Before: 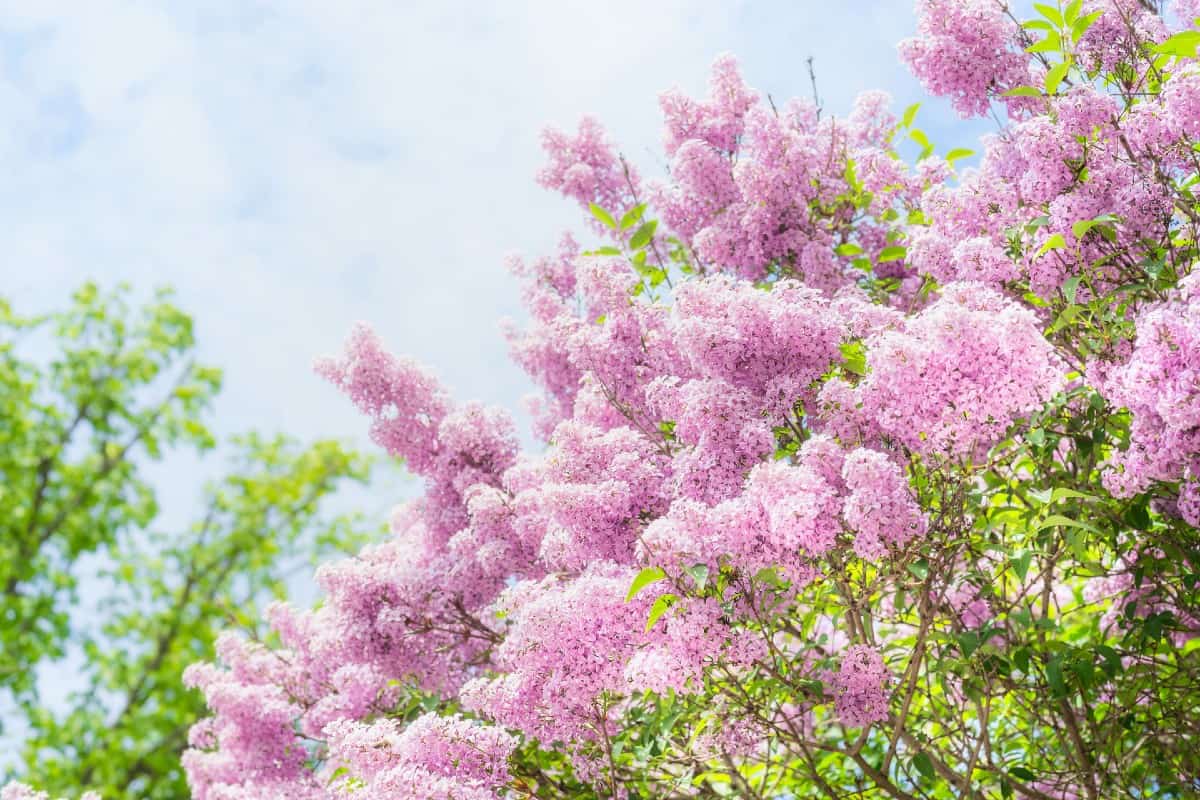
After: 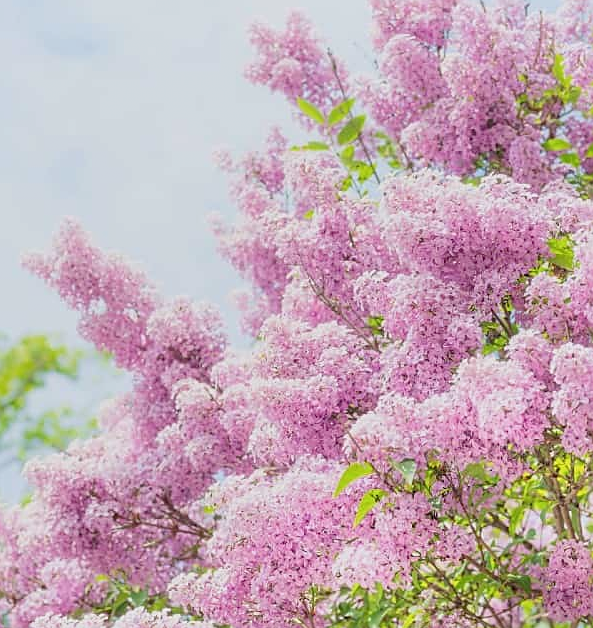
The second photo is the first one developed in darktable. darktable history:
sharpen: on, module defaults
color balance rgb: perceptual saturation grading › global saturation -0.31%, global vibrance -8%, contrast -13%
crop and rotate: angle 0.02°, left 24.353%, top 13.219%, right 26.156%, bottom 8.224%
